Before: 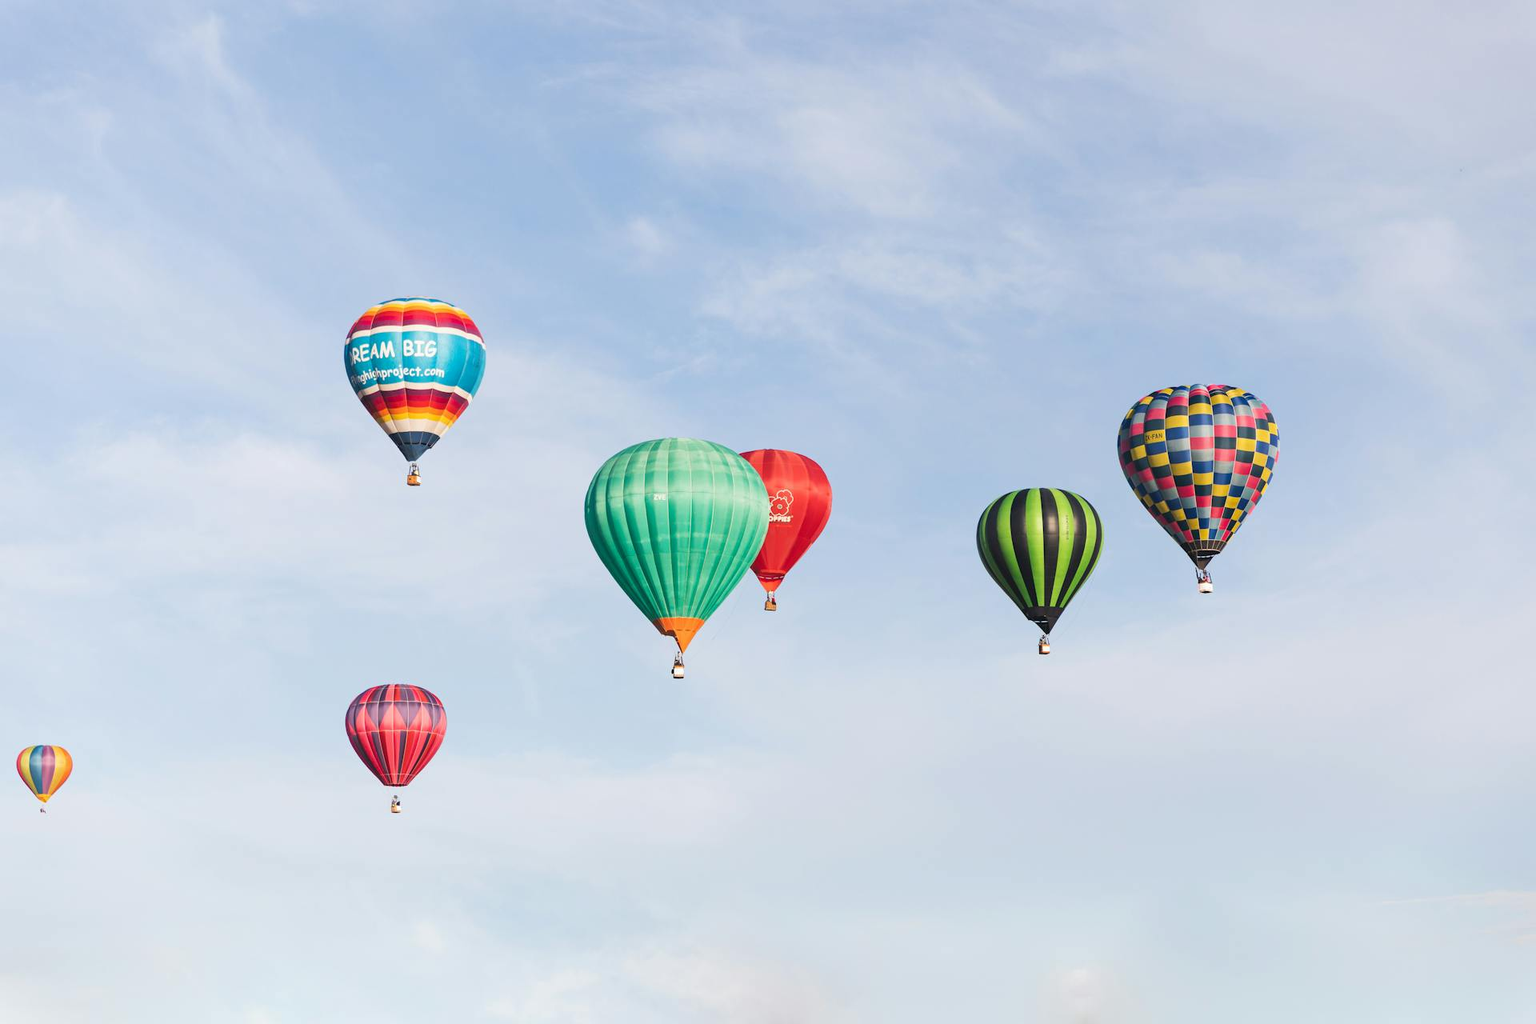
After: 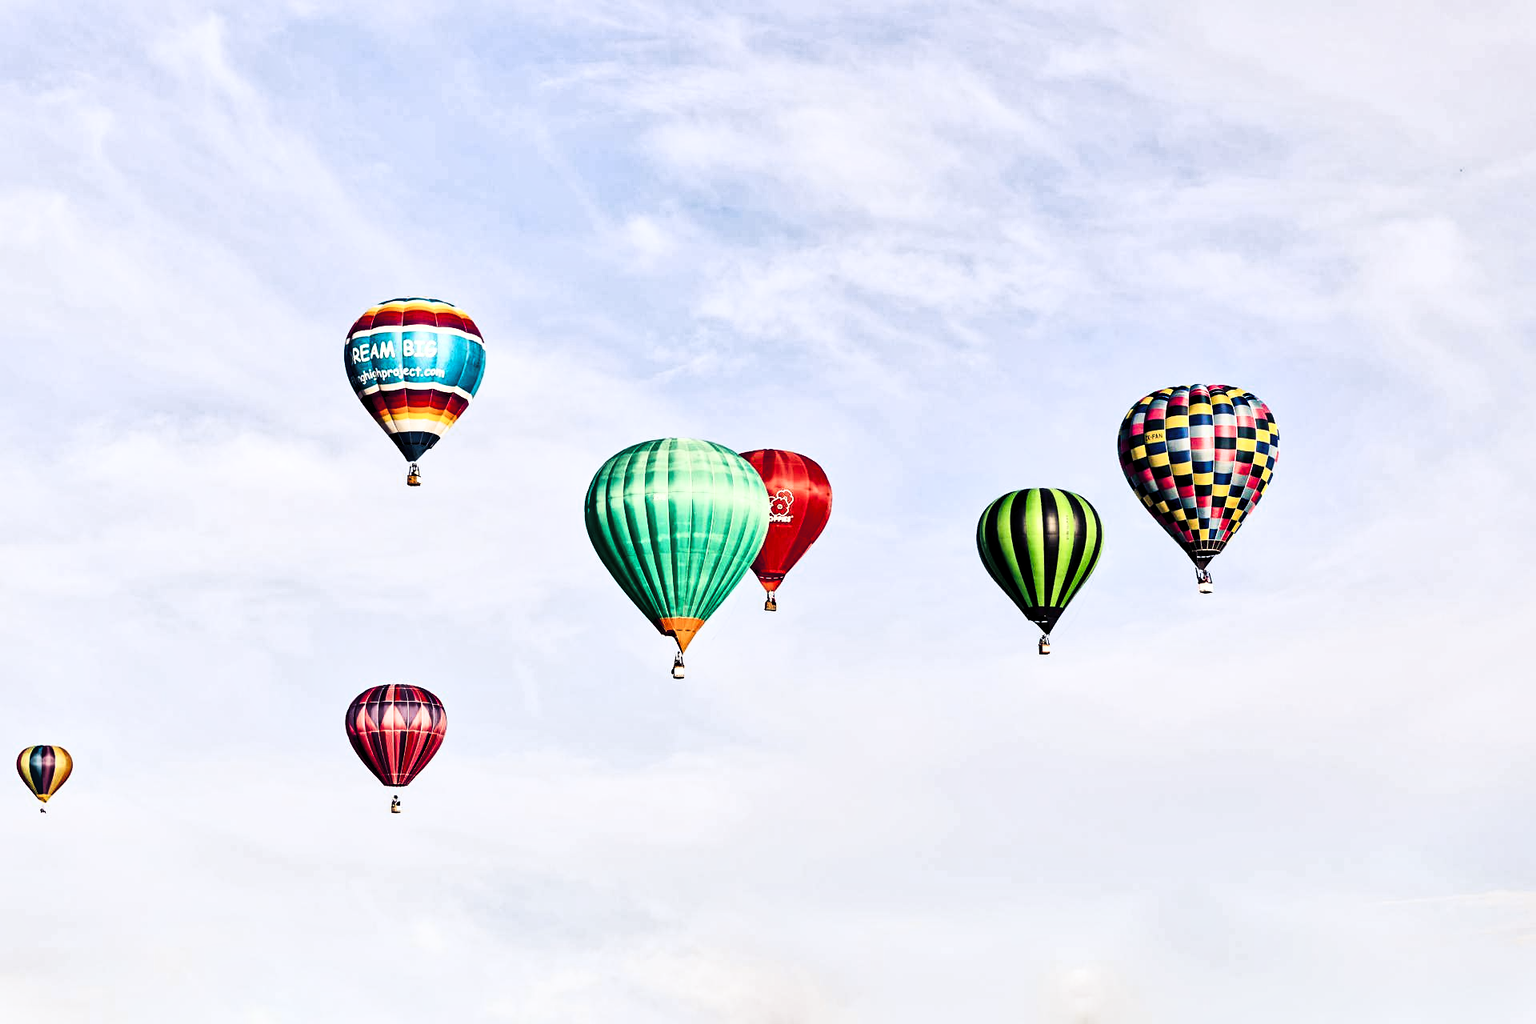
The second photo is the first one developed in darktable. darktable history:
color correction: saturation 0.85
tone curve: curves: ch0 [(0, 0) (0.07, 0.057) (0.15, 0.177) (0.352, 0.445) (0.59, 0.703) (0.857, 0.908) (1, 1)], color space Lab, linked channels
color balance: lift [0.97, 1, 1, 1], gamma [1.03, 1, 1, 1]
split-toning: shadows › hue 255.6°, shadows › saturation 0.66, highlights › hue 43.2°, highlights › saturation 0.68, balance -50.1 | blend: blend mode lighten, opacity 100%; mask: uniform (no mask)
base curve: curves: ch0 [(0, 0) (0.026, 0.03) (0.109, 0.232) (0.351, 0.748) (0.669, 0.968) (1, 1)]
global tonemap: drago (1, 100), detail 1
shadows and highlights: highlights color adjustment 0%, soften with gaussian
exposure: exposure -2.002 EV
contrast equalizer: y [[0.511, 0.558, 0.631, 0.632, 0.559, 0.512], [0.5 ×6], [0.507, 0.559, 0.627, 0.644, 0.647, 0.647], [0 ×6], [0 ×6]] | blend: blend mode average, opacity 100%; mask: uniform (no mask)
highpass: sharpness 9.84%, contrast boost 9.94% | blend: blend mode overlay, opacity 100%; mask: uniform (no mask)
contrast brightness saturation: contrast 0.26, brightness 0.02, saturation 0.87
